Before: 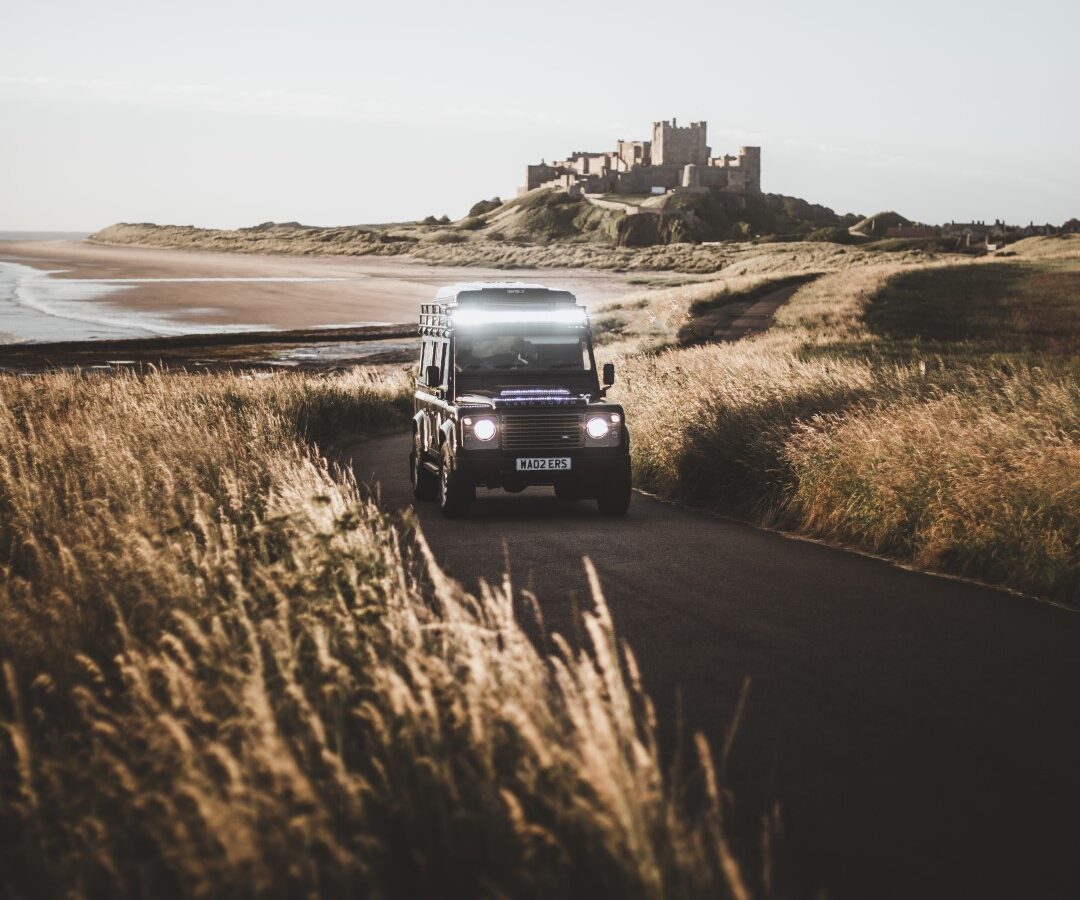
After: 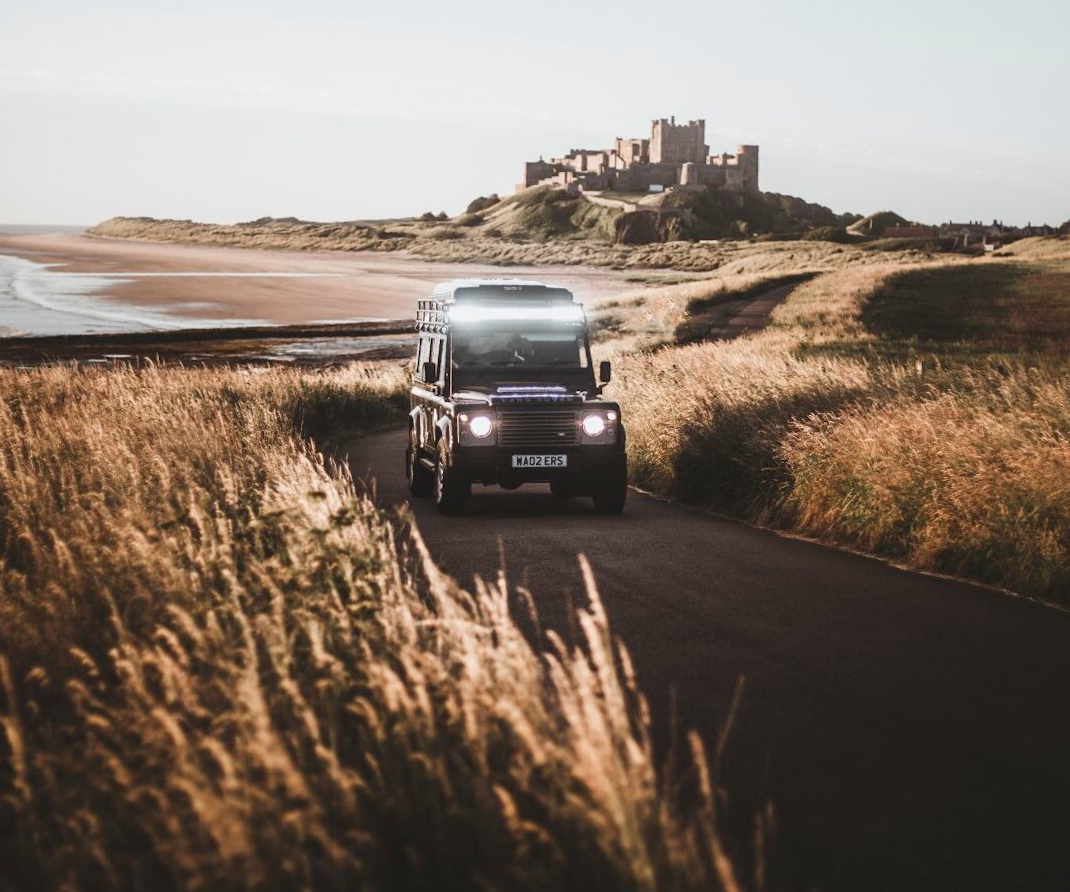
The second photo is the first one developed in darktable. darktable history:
crop and rotate: angle -0.423°
